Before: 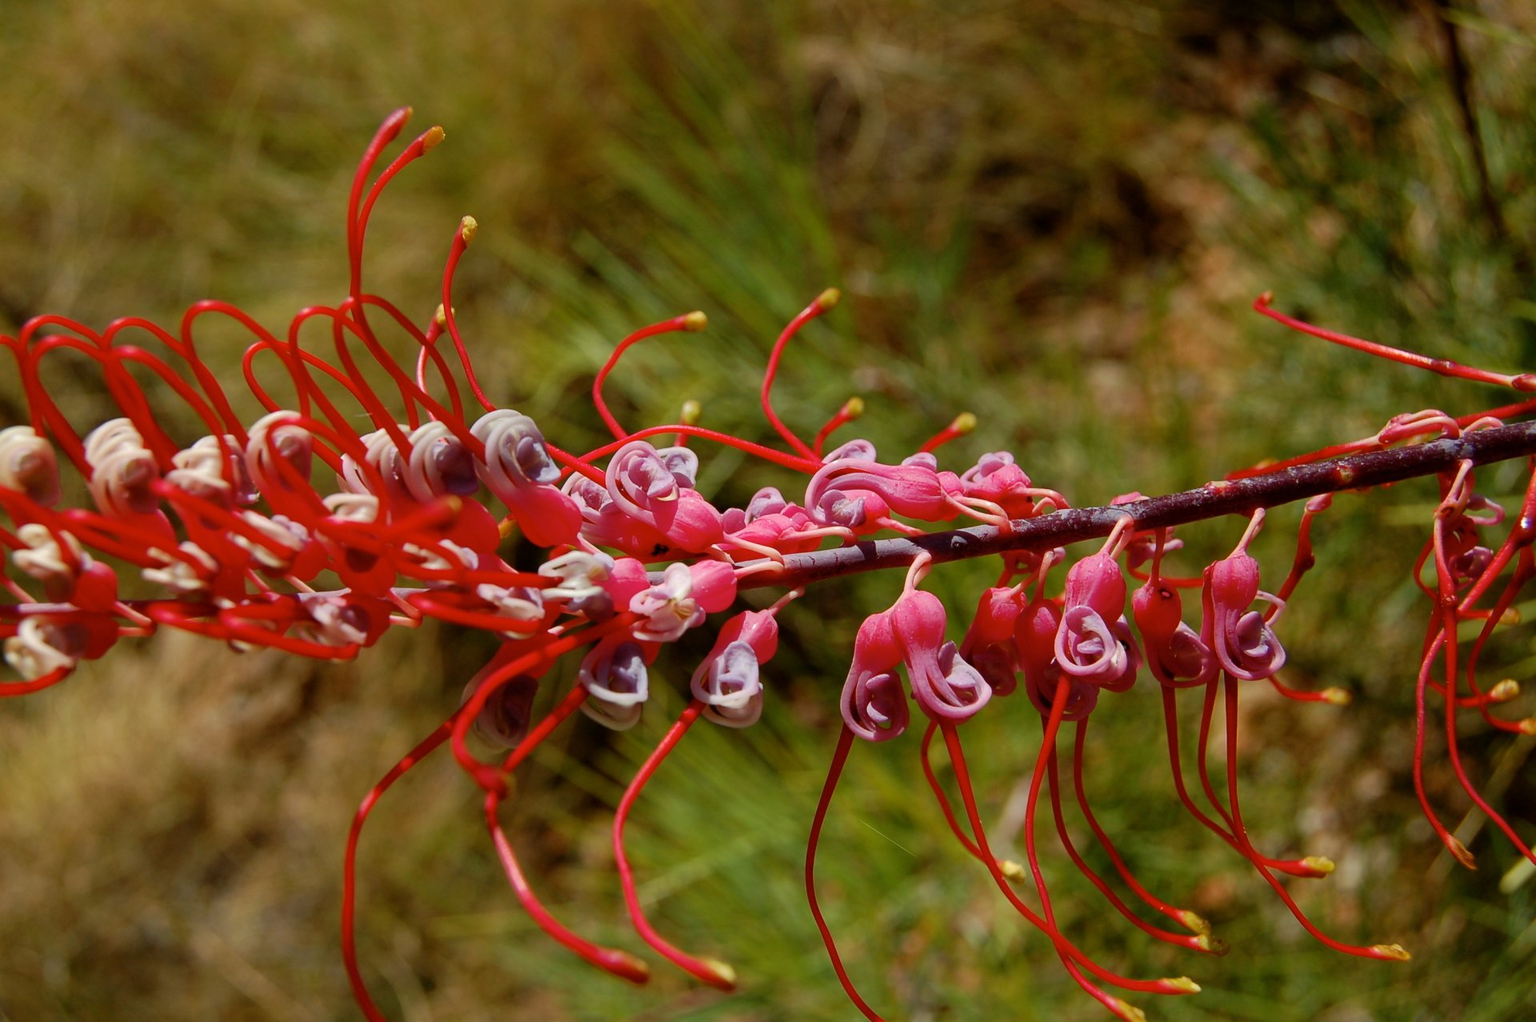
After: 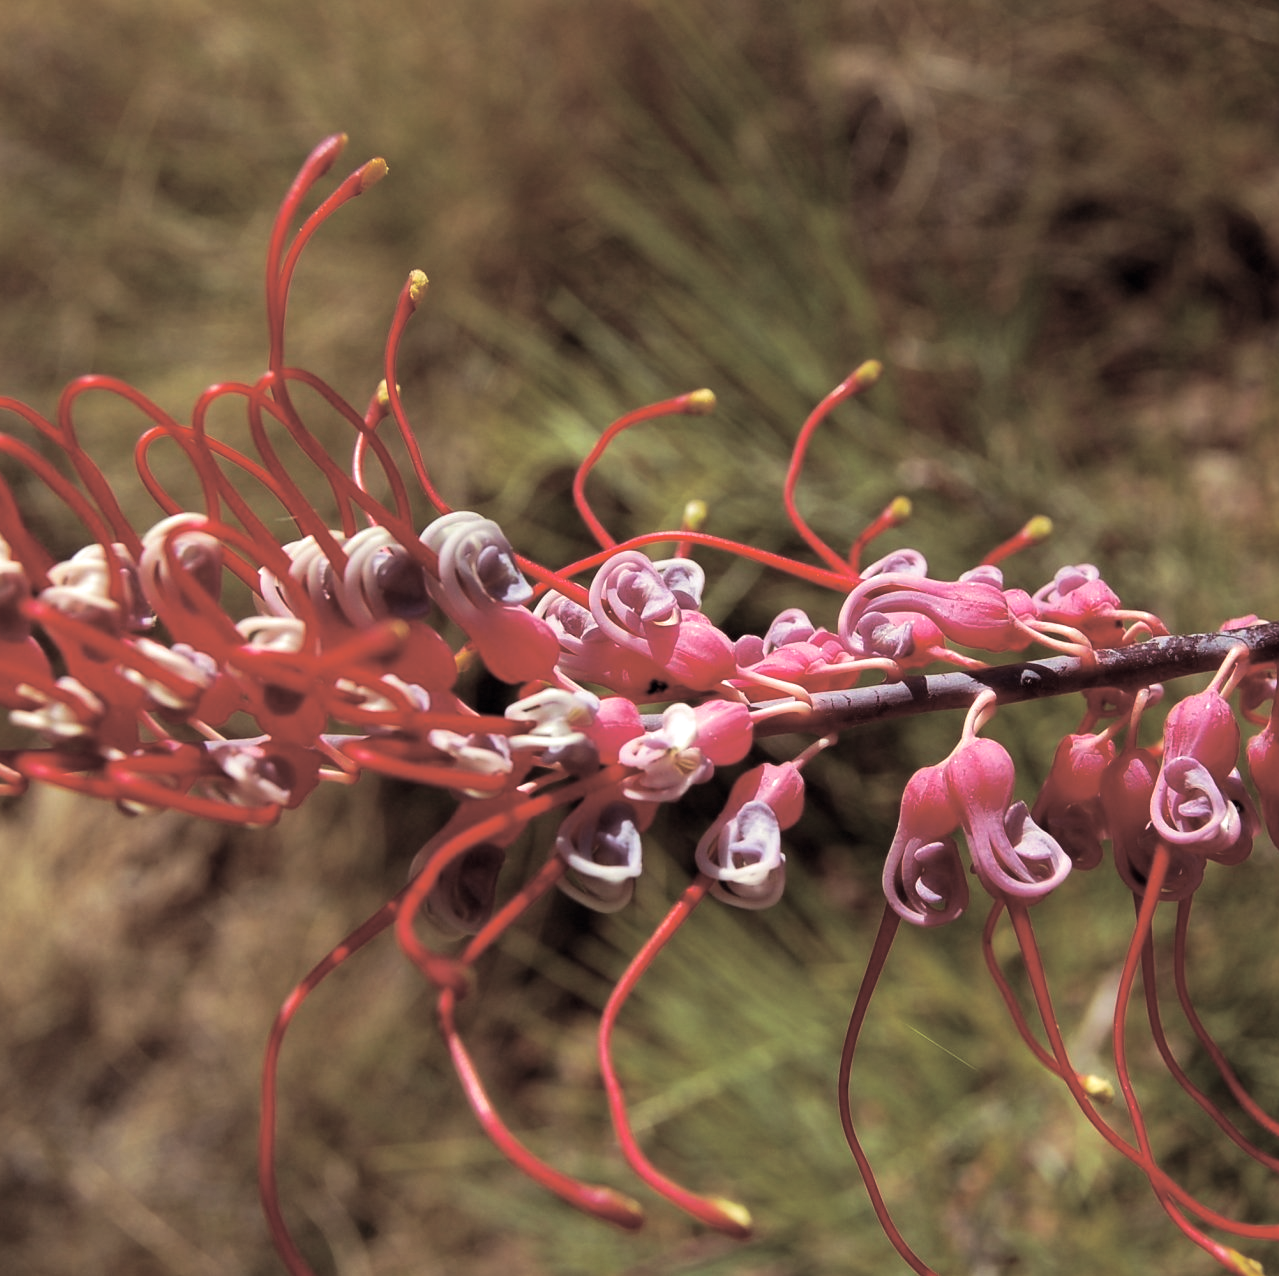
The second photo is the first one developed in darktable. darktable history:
color correction: highlights a* 2.75, highlights b* 5, shadows a* -2.04, shadows b* -4.84, saturation 0.8
crop and rotate: left 8.786%, right 24.548%
exposure: black level correction 0.001, exposure 0.5 EV, compensate exposure bias true, compensate highlight preservation false
white balance: red 0.976, blue 1.04
split-toning: shadows › saturation 0.2
